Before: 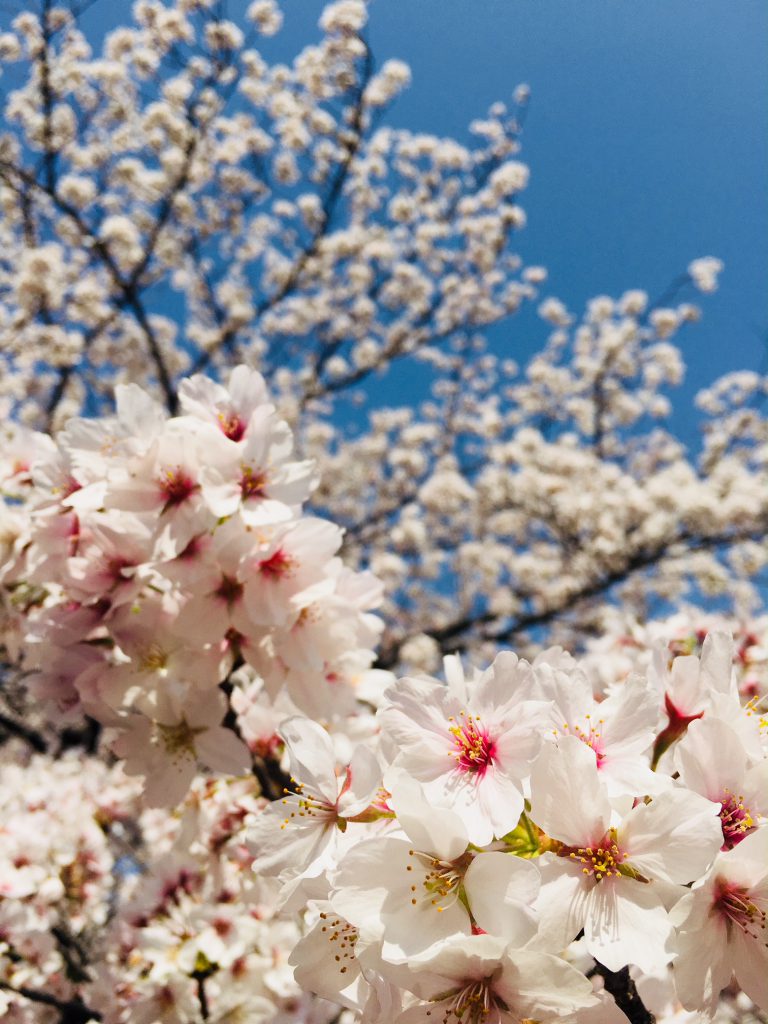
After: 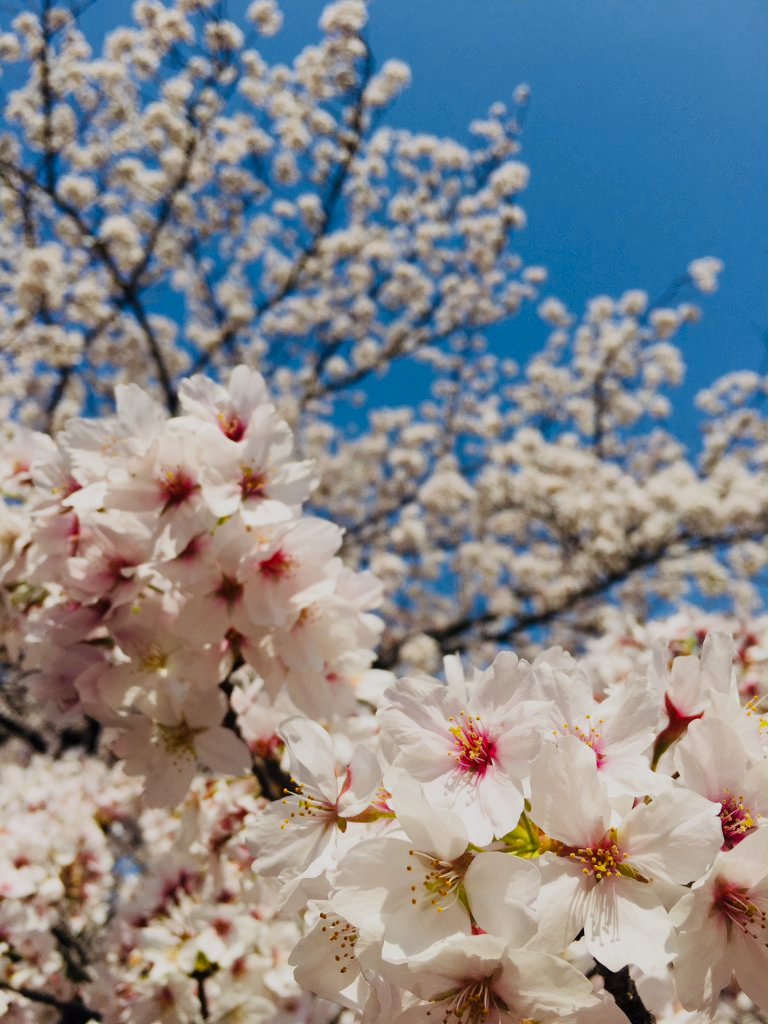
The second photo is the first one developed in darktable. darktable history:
shadows and highlights: radius 121.13, shadows 21.4, white point adjustment -9.72, highlights -14.39, soften with gaussian
color zones: curves: ch0 [(0.068, 0.464) (0.25, 0.5) (0.48, 0.508) (0.75, 0.536) (0.886, 0.476) (0.967, 0.456)]; ch1 [(0.066, 0.456) (0.25, 0.5) (0.616, 0.508) (0.746, 0.56) (0.934, 0.444)]
